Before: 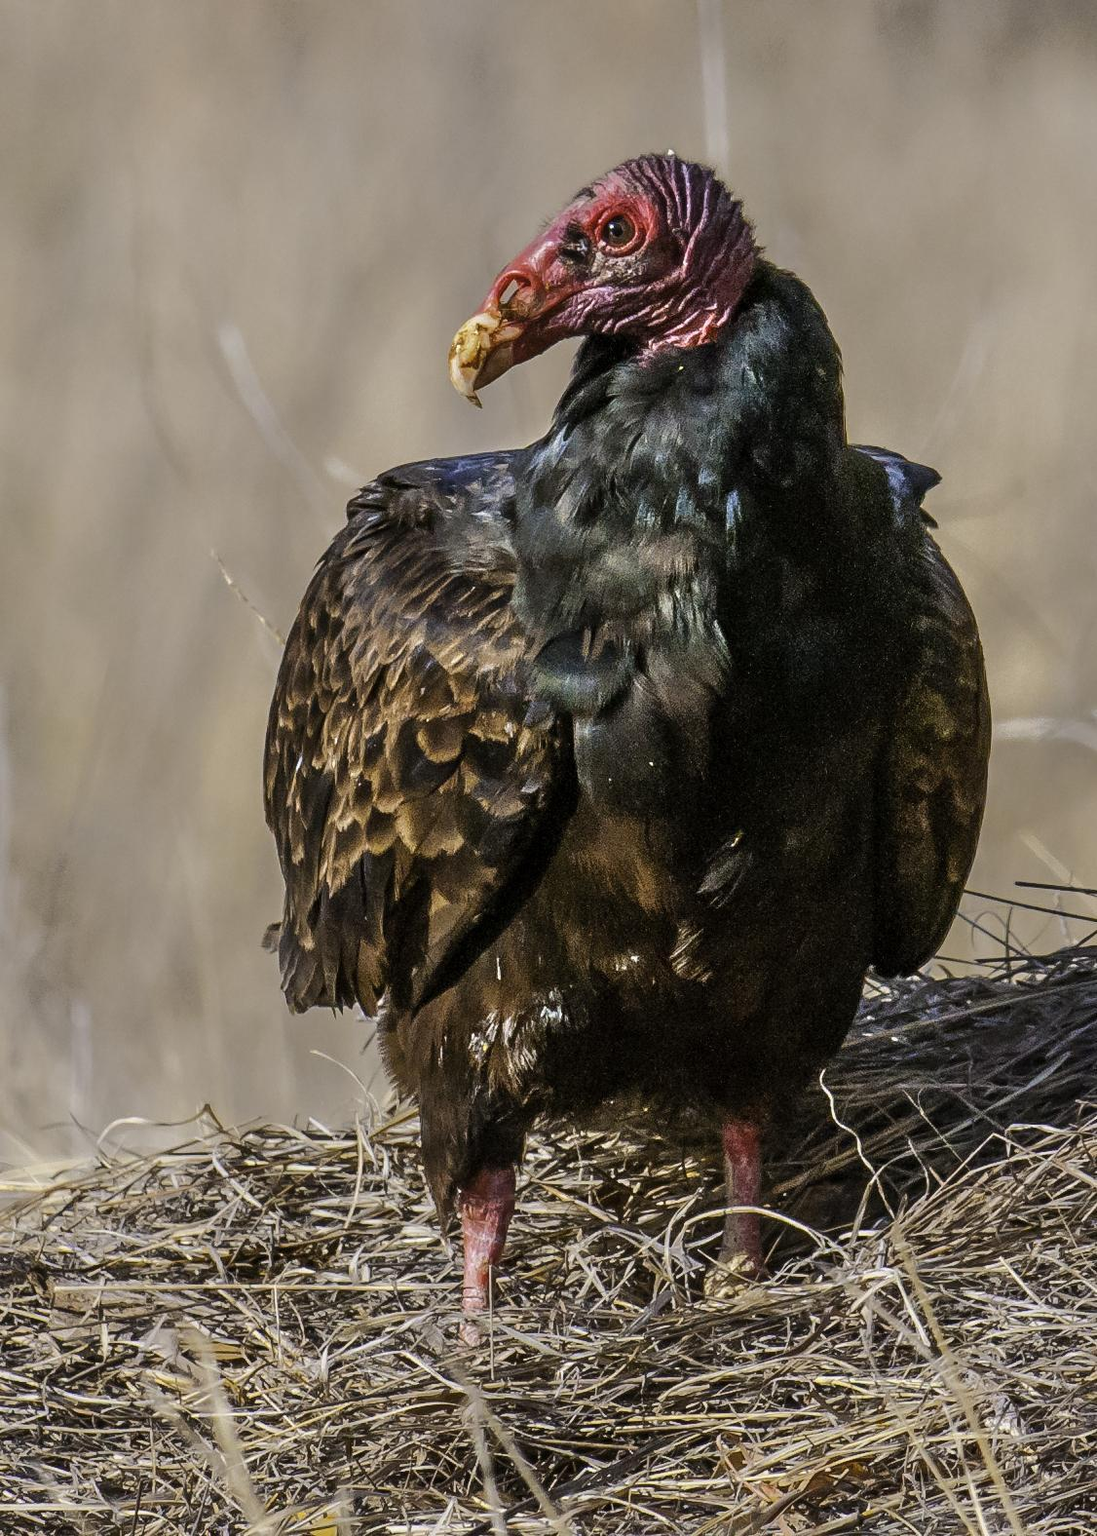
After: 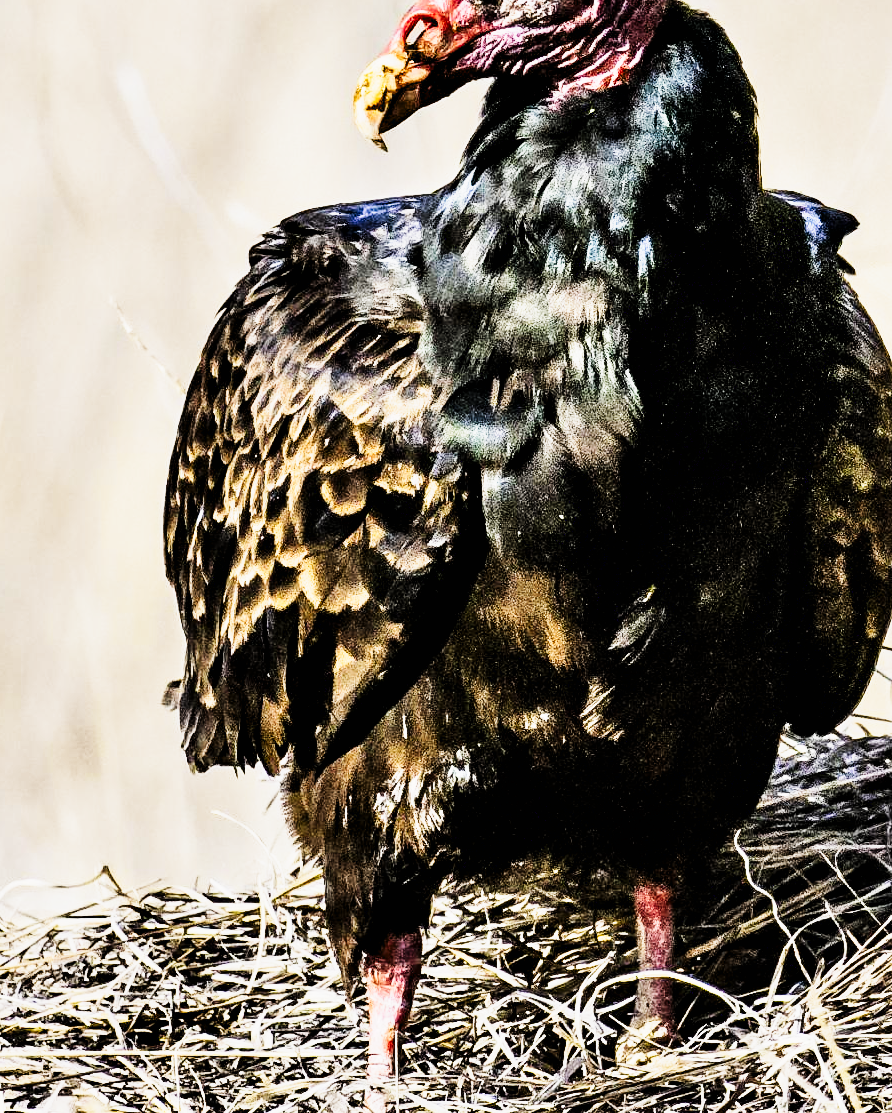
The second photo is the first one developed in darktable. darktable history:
tone curve: curves: ch0 [(0, 0) (0.003, 0.004) (0.011, 0.016) (0.025, 0.035) (0.044, 0.062) (0.069, 0.097) (0.1, 0.143) (0.136, 0.205) (0.177, 0.276) (0.224, 0.36) (0.277, 0.461) (0.335, 0.584) (0.399, 0.686) (0.468, 0.783) (0.543, 0.868) (0.623, 0.927) (0.709, 0.96) (0.801, 0.974) (0.898, 0.986) (1, 1)], preserve colors none
crop: left 9.539%, top 16.976%, right 11.221%, bottom 12.35%
filmic rgb: black relative exposure -7.3 EV, white relative exposure 5.08 EV, hardness 3.21, color science v6 (2022)
contrast equalizer: y [[0.6 ×6], [0.55 ×6], [0 ×6], [0 ×6], [0 ×6]]
